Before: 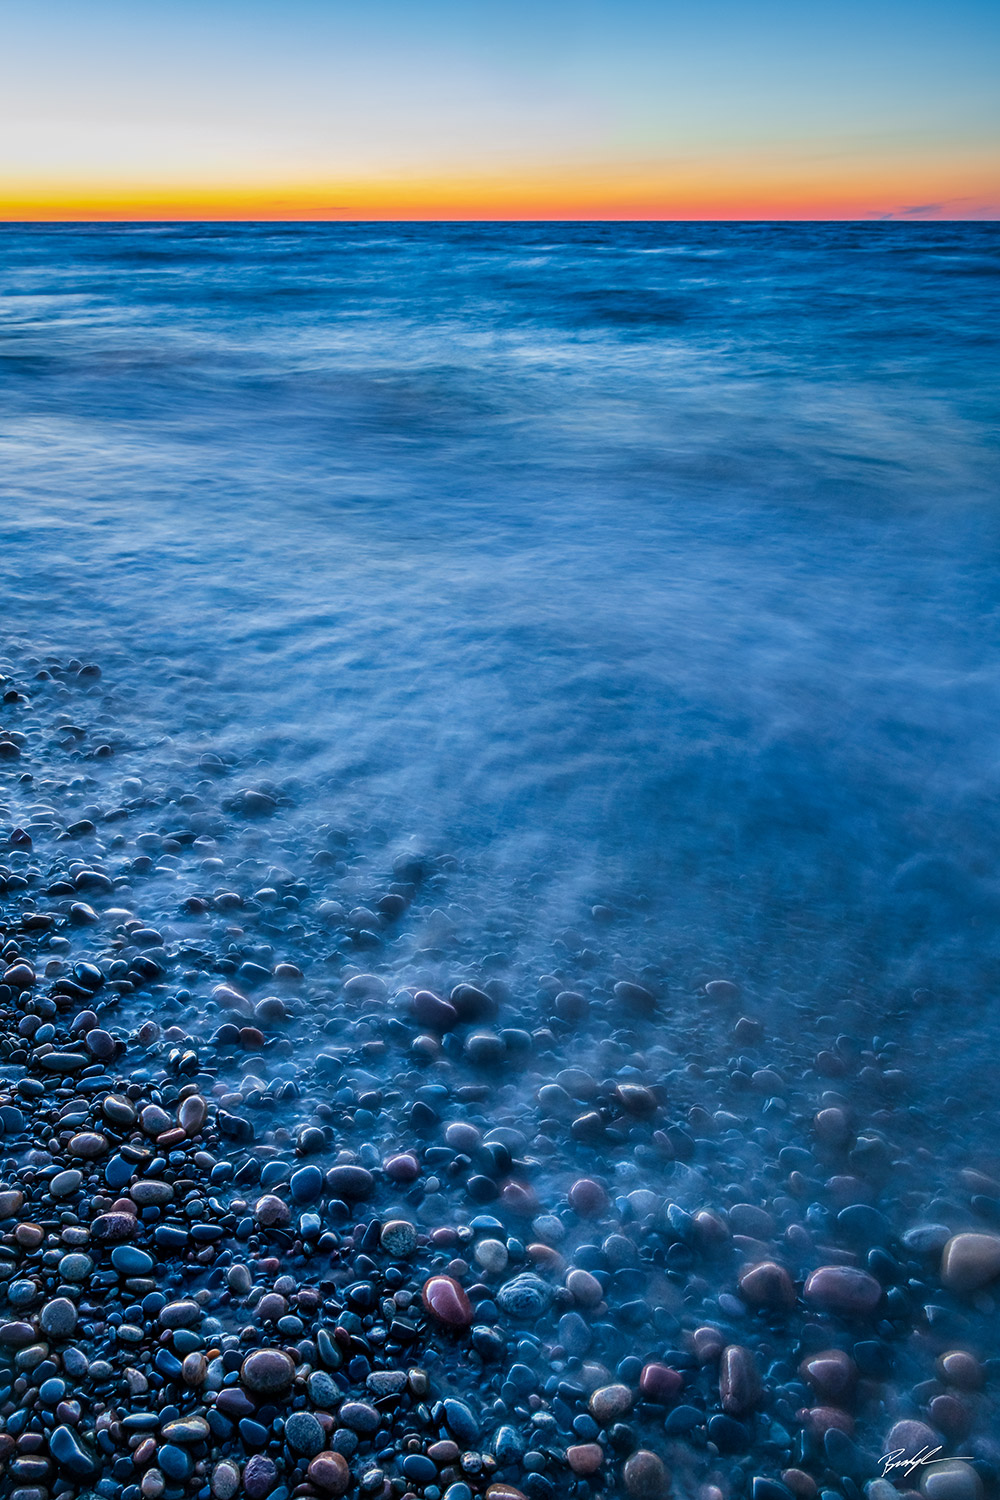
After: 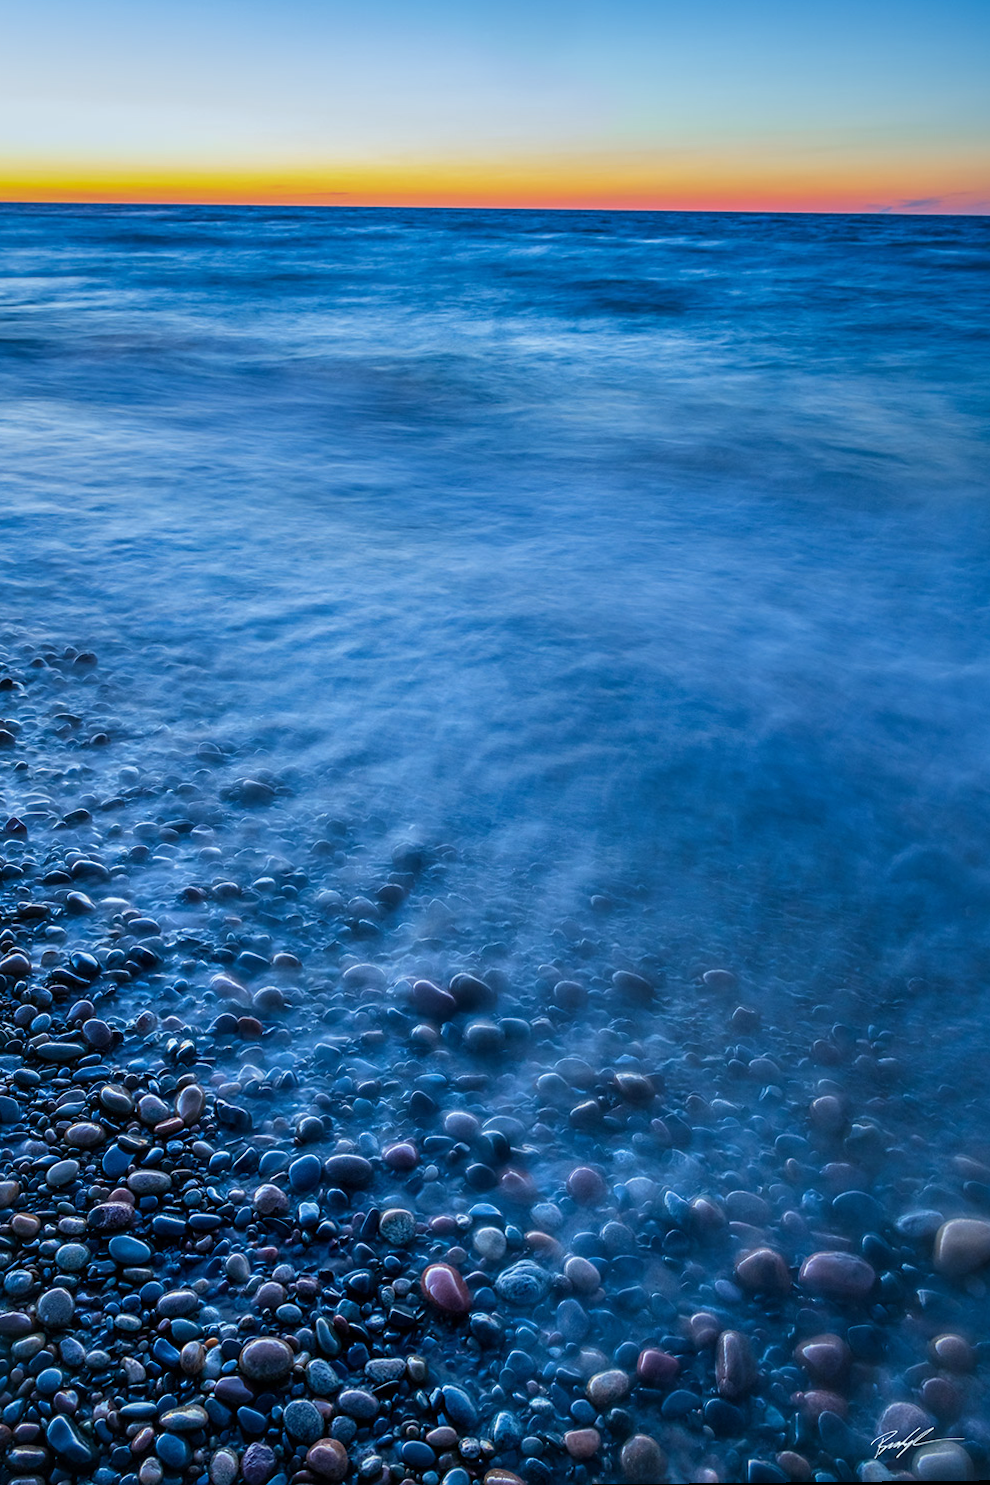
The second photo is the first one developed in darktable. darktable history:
white balance: red 0.925, blue 1.046
rotate and perspective: rotation 0.174°, lens shift (vertical) 0.013, lens shift (horizontal) 0.019, shear 0.001, automatic cropping original format, crop left 0.007, crop right 0.991, crop top 0.016, crop bottom 0.997
